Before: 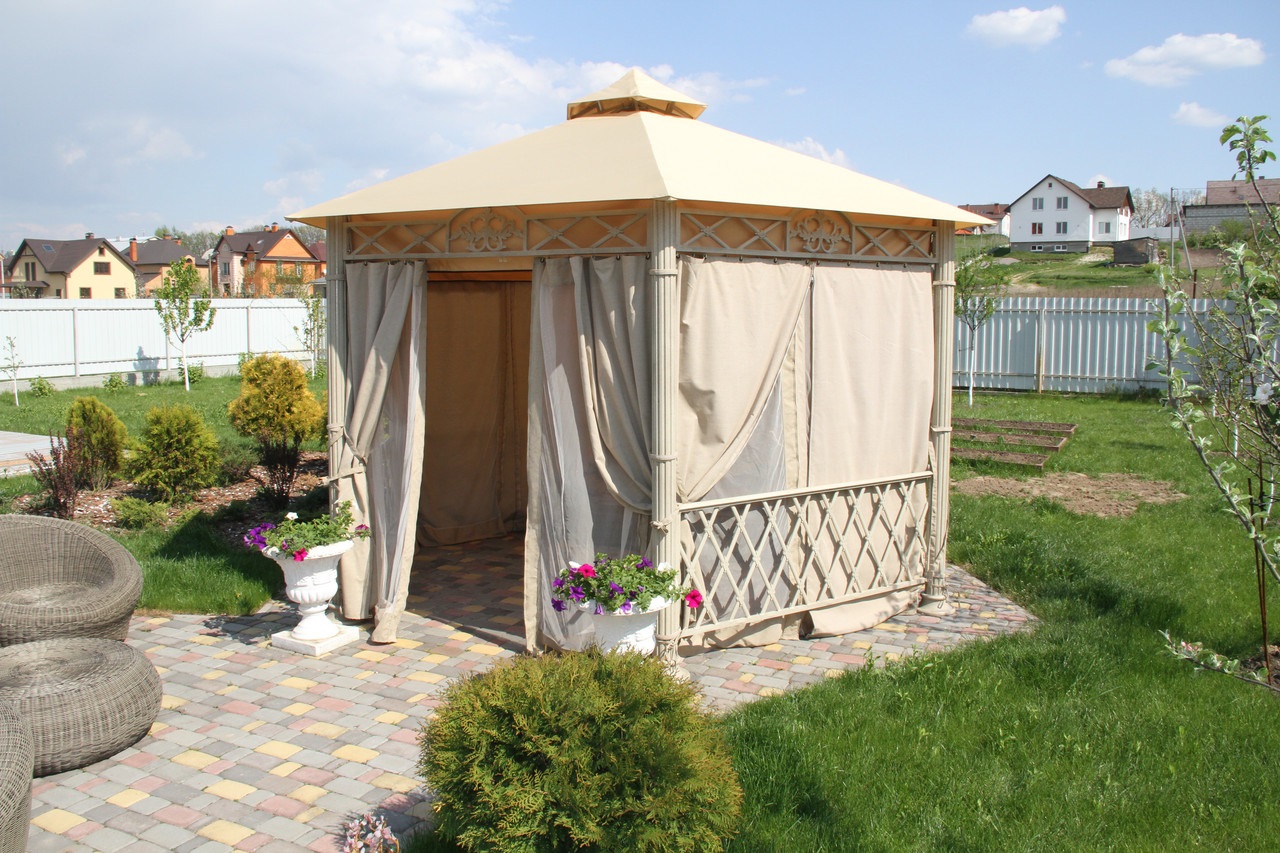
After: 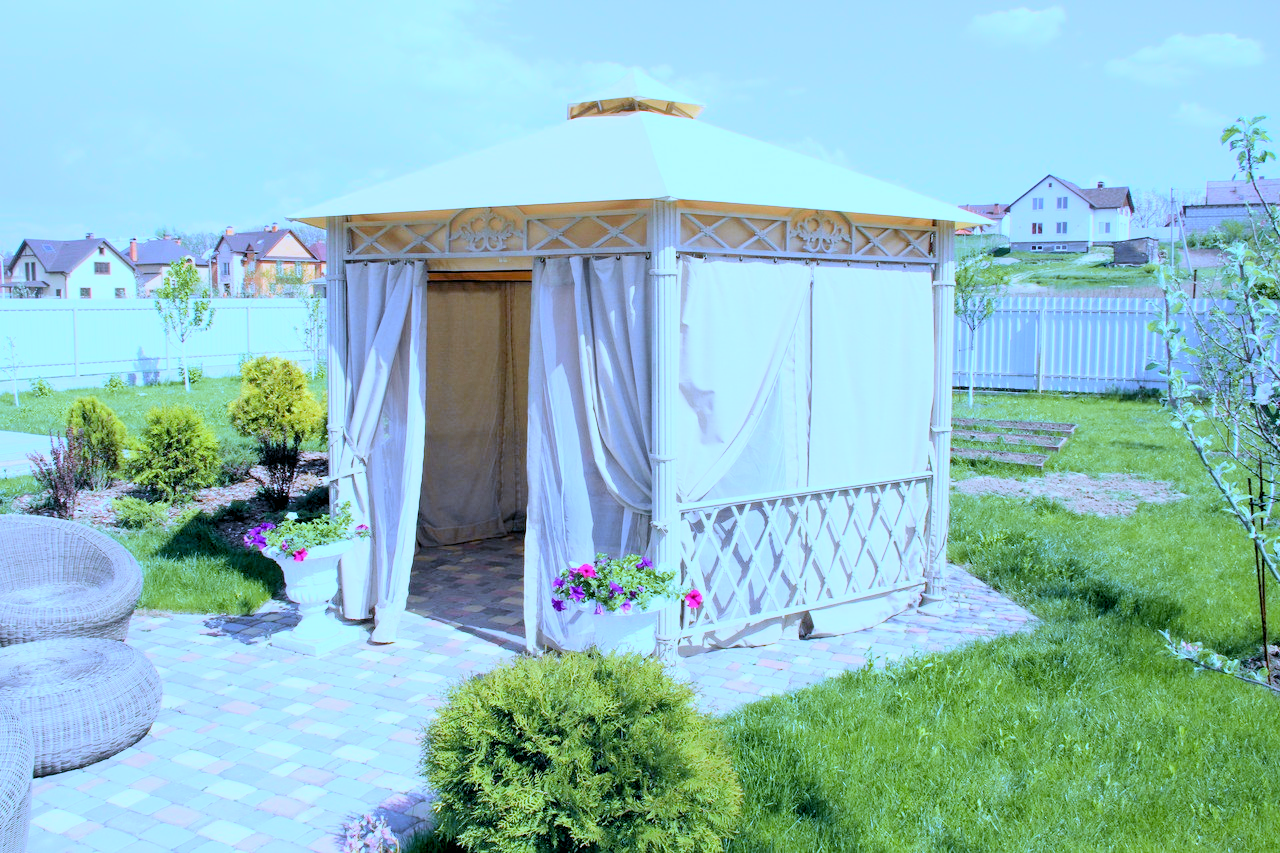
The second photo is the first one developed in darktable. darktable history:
exposure: exposure 0.64 EV, compensate highlight preservation false
white balance: red 0.766, blue 1.537
rgb levels: preserve colors sum RGB, levels [[0.038, 0.433, 0.934], [0, 0.5, 1], [0, 0.5, 1]]
tone curve: curves: ch0 [(0, 0) (0.042, 0.023) (0.157, 0.114) (0.302, 0.308) (0.44, 0.507) (0.607, 0.705) (0.824, 0.882) (1, 0.965)]; ch1 [(0, 0) (0.339, 0.334) (0.445, 0.419) (0.476, 0.454) (0.503, 0.501) (0.517, 0.513) (0.551, 0.567) (0.622, 0.662) (0.706, 0.741) (1, 1)]; ch2 [(0, 0) (0.327, 0.318) (0.417, 0.426) (0.46, 0.453) (0.502, 0.5) (0.514, 0.524) (0.547, 0.572) (0.615, 0.656) (0.717, 0.778) (1, 1)], color space Lab, independent channels, preserve colors none
